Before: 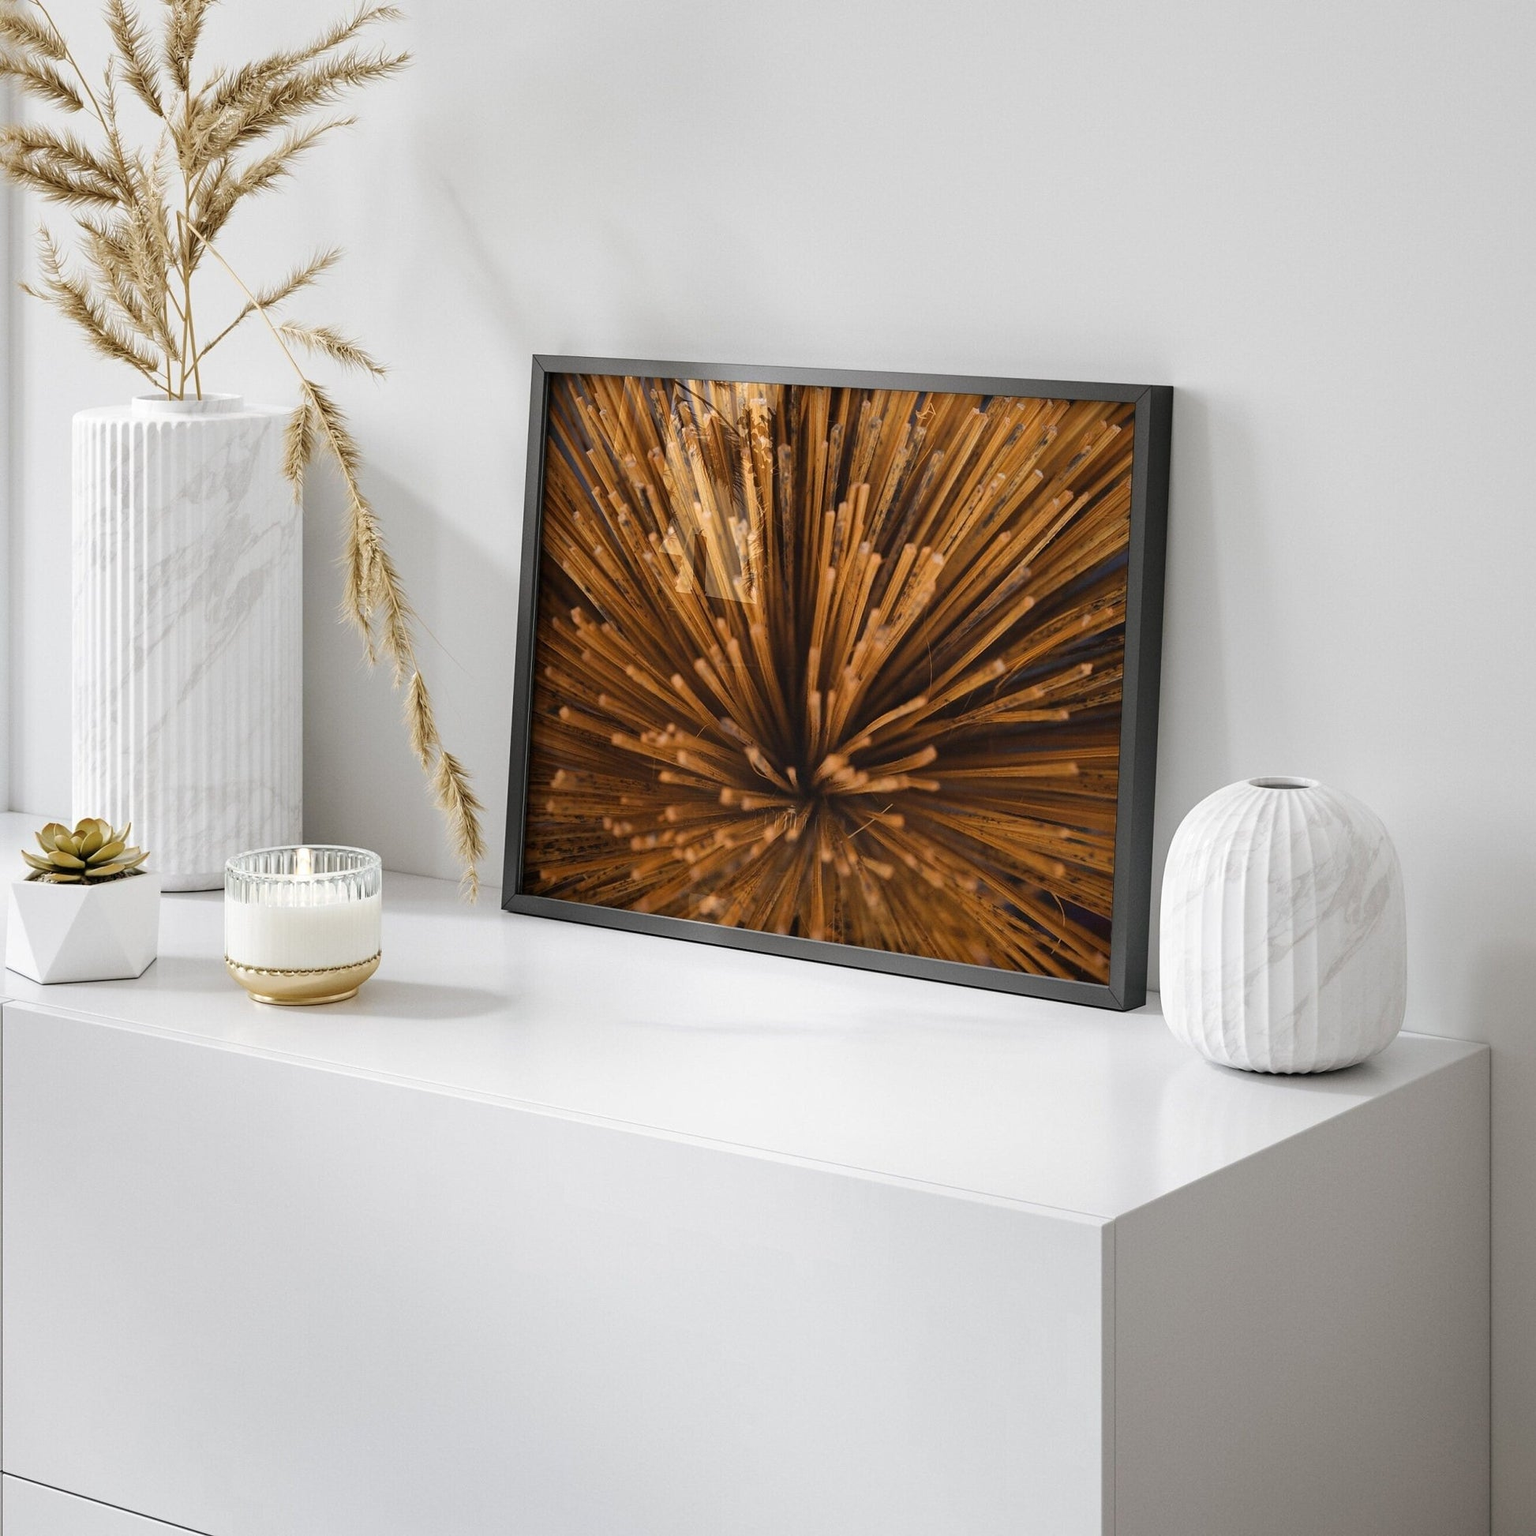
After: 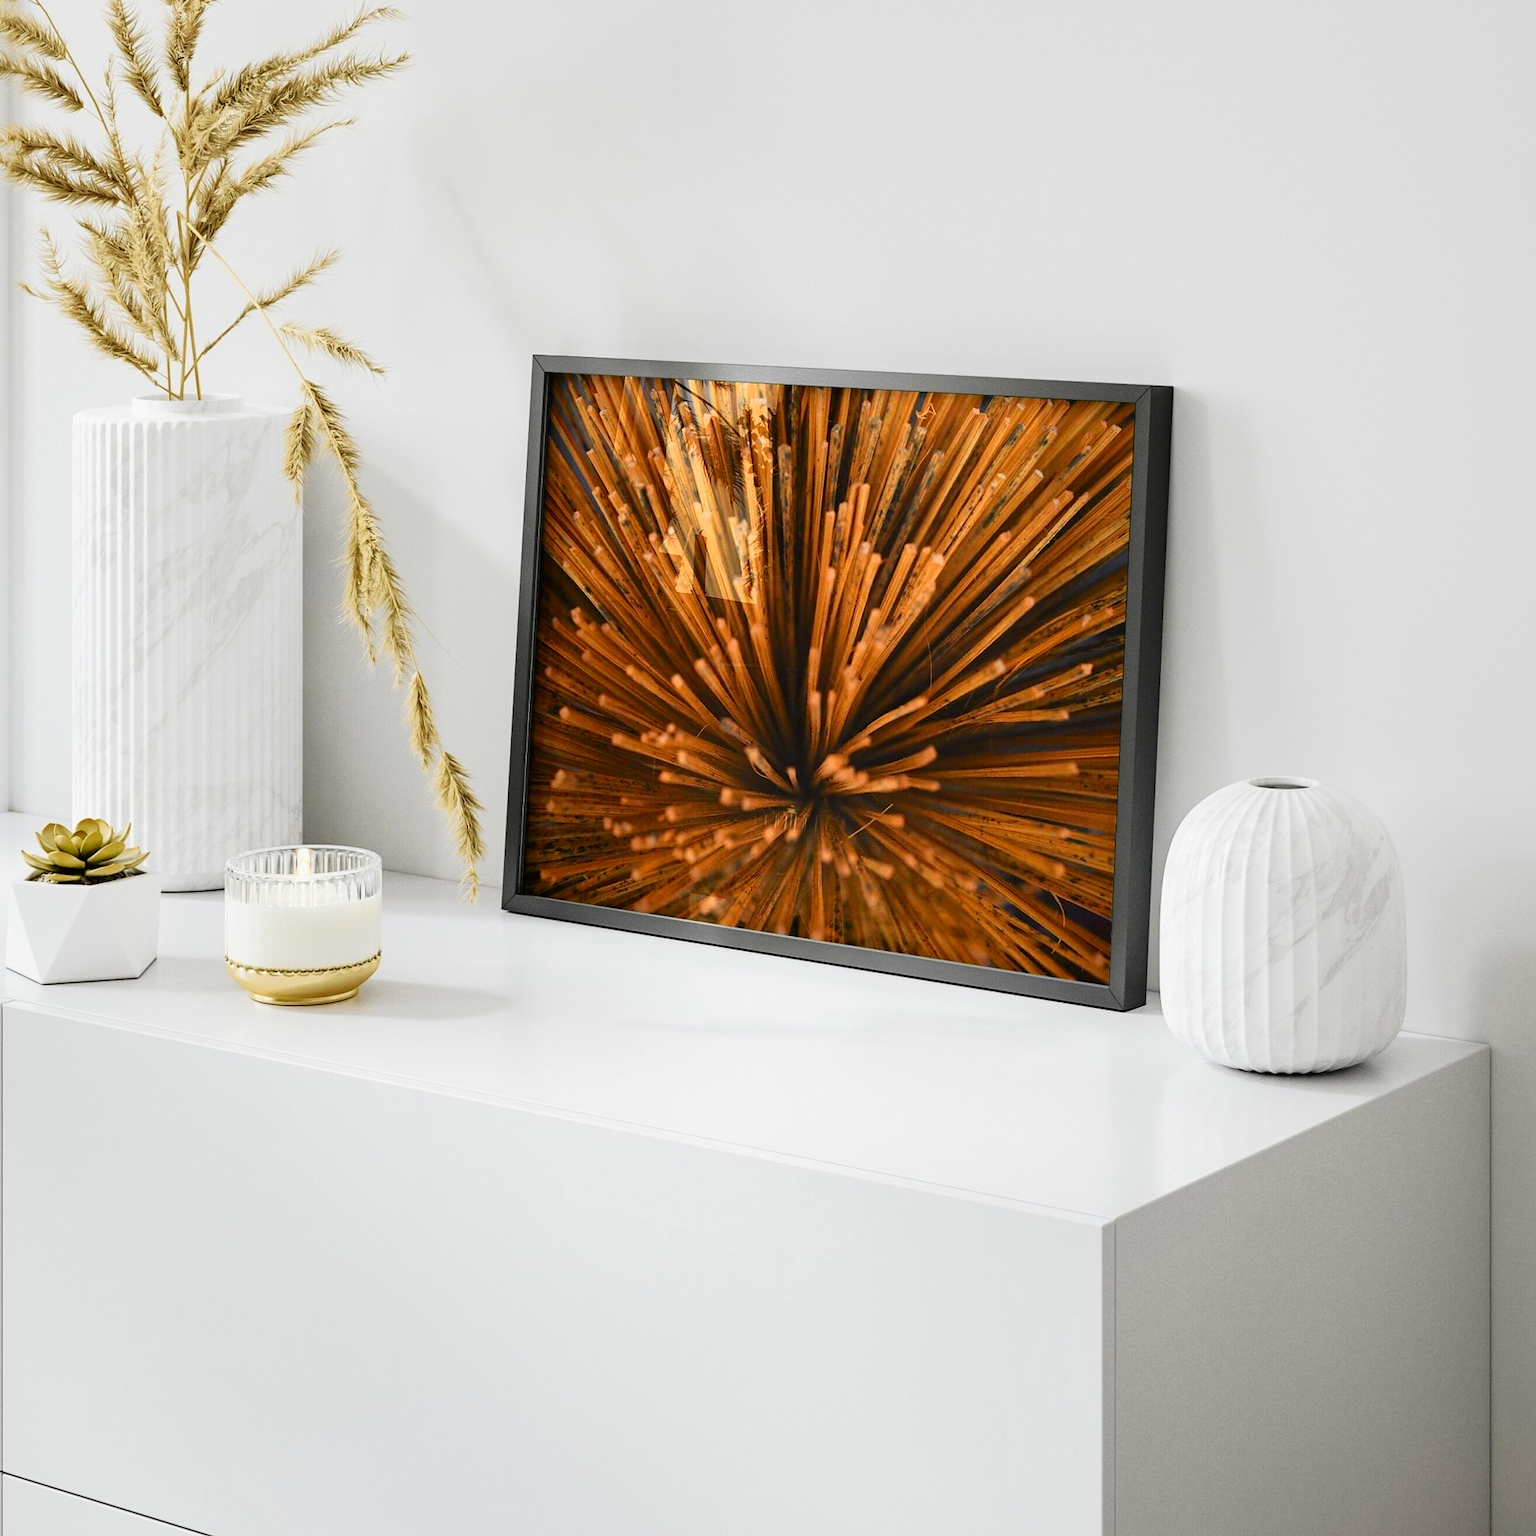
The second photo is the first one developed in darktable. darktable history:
tone curve: curves: ch0 [(0, 0.006) (0.037, 0.022) (0.123, 0.105) (0.19, 0.173) (0.277, 0.279) (0.474, 0.517) (0.597, 0.662) (0.687, 0.774) (0.855, 0.891) (1, 0.982)]; ch1 [(0, 0) (0.243, 0.245) (0.422, 0.415) (0.493, 0.495) (0.508, 0.503) (0.544, 0.552) (0.557, 0.582) (0.626, 0.672) (0.694, 0.732) (1, 1)]; ch2 [(0, 0) (0.249, 0.216) (0.356, 0.329) (0.424, 0.442) (0.476, 0.483) (0.498, 0.5) (0.517, 0.519) (0.532, 0.539) (0.562, 0.596) (0.614, 0.662) (0.706, 0.757) (0.808, 0.809) (0.991, 0.968)], color space Lab, independent channels, preserve colors none
